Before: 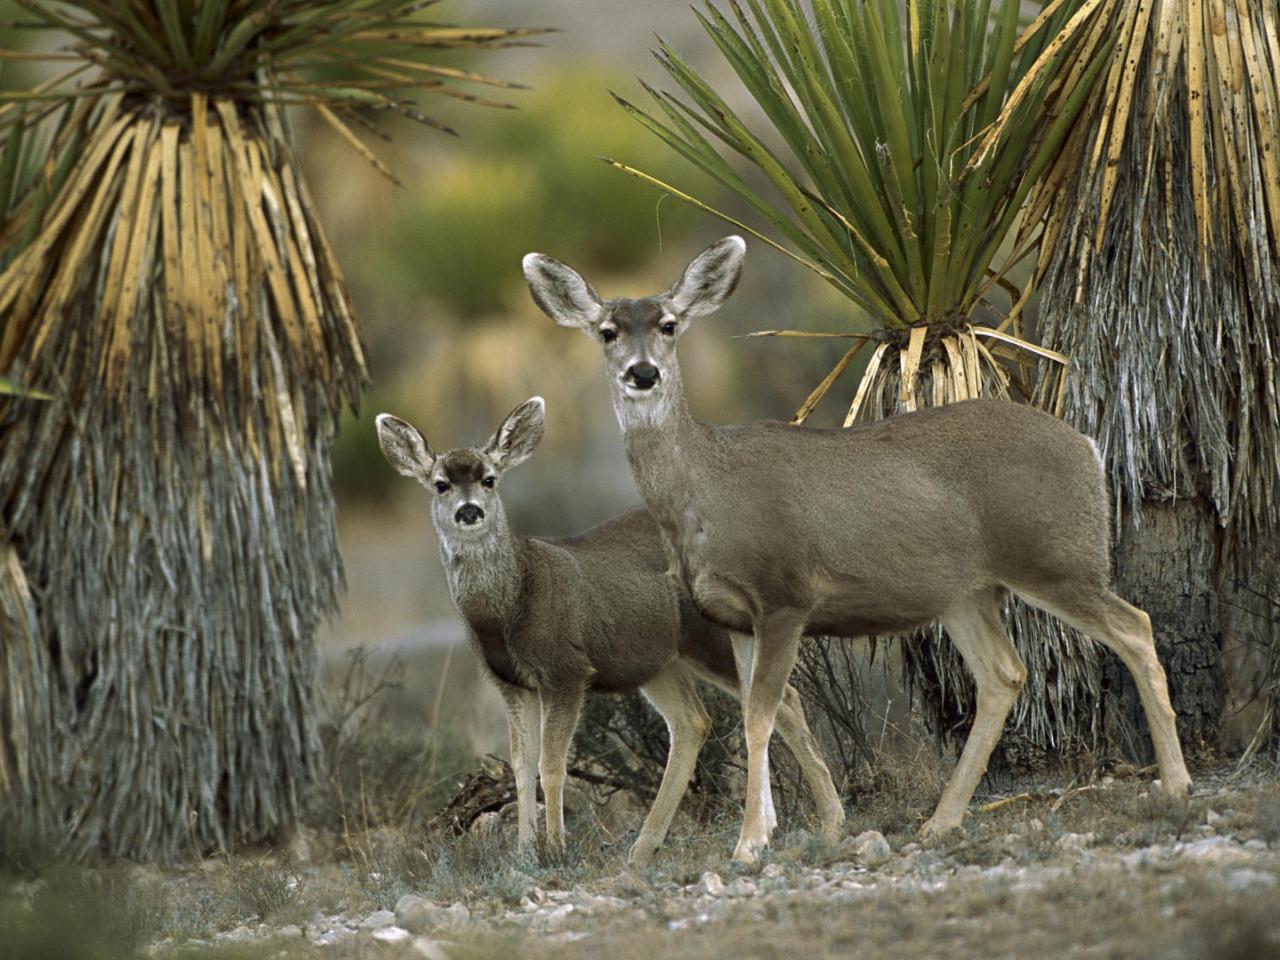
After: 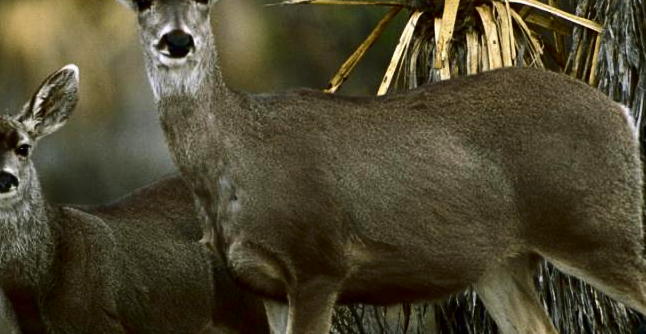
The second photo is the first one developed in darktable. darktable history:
crop: left 36.457%, top 34.64%, right 13.023%, bottom 30.5%
contrast brightness saturation: contrast 0.217, brightness -0.193, saturation 0.242
